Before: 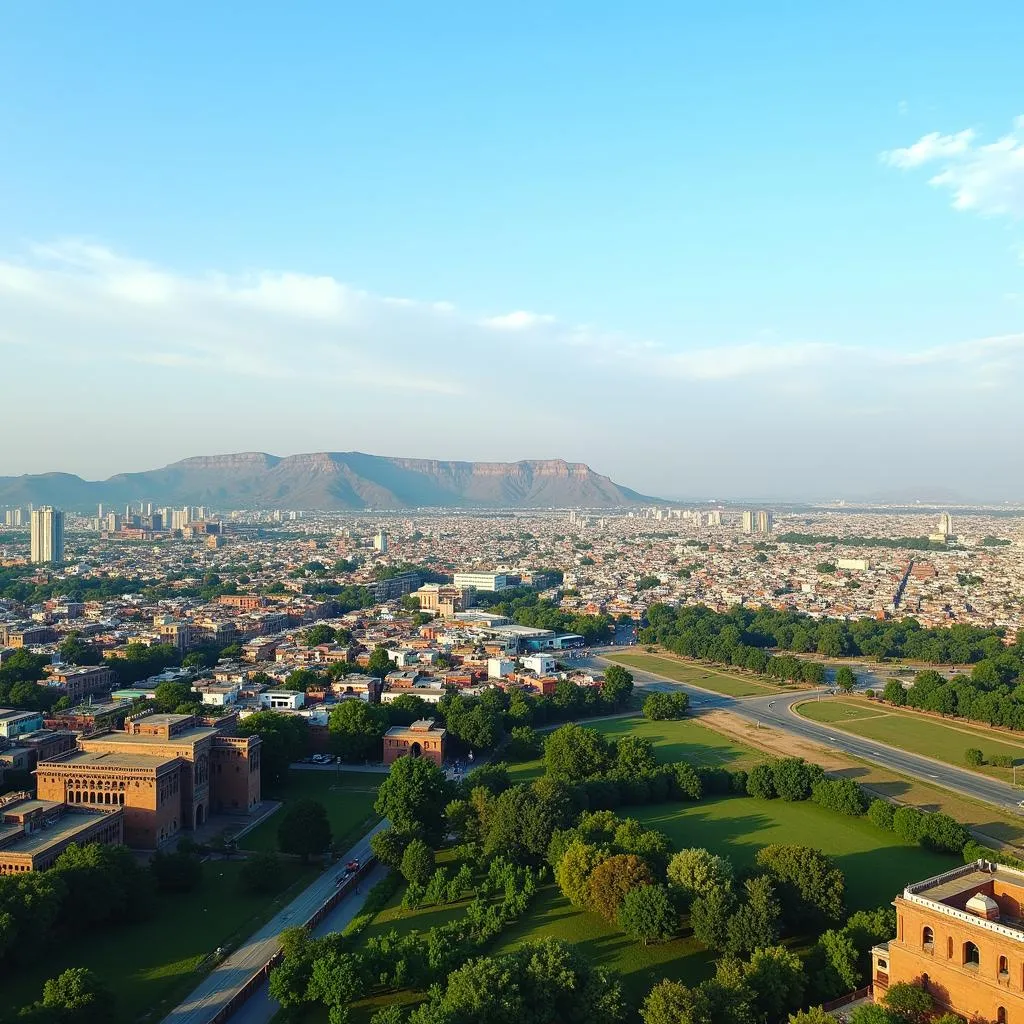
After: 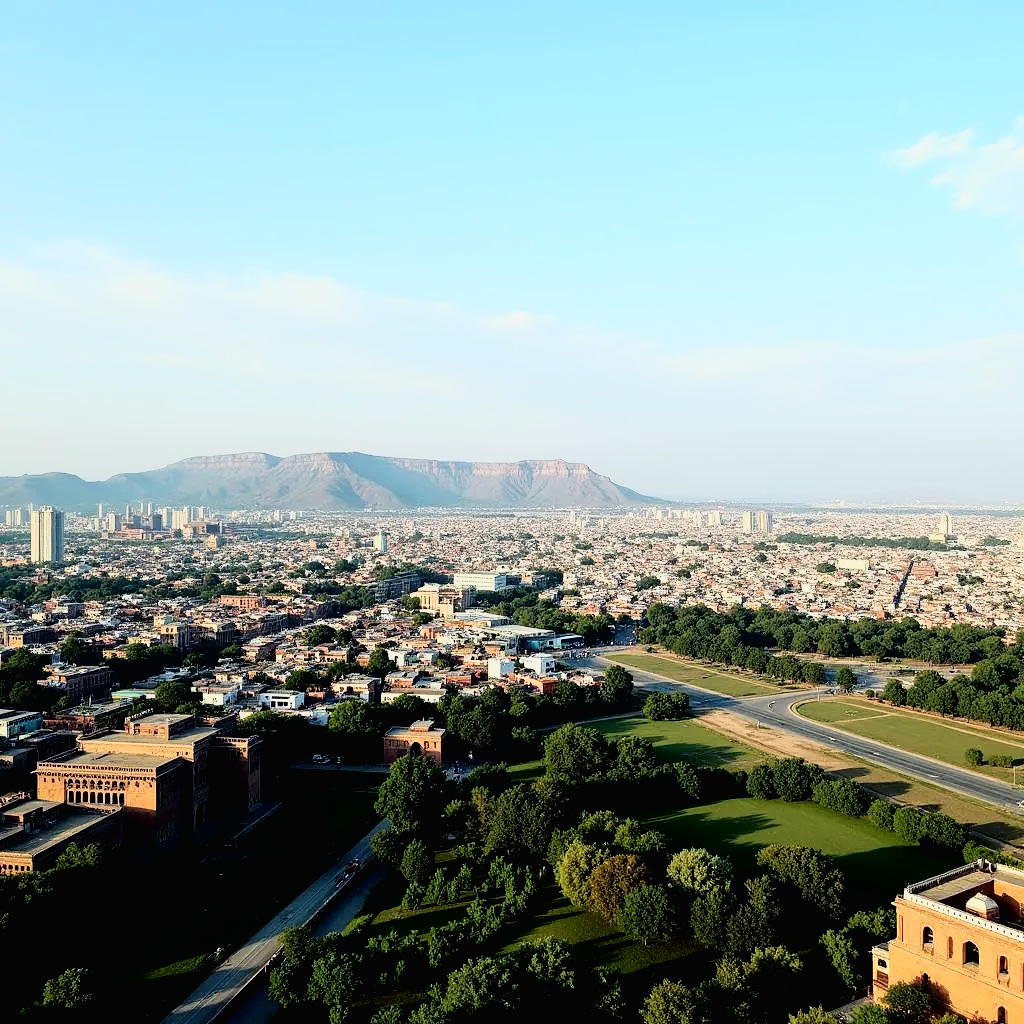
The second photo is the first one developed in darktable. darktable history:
tone curve: curves: ch0 [(0.016, 0.011) (0.084, 0.026) (0.469, 0.508) (0.721, 0.862) (1, 1)], color space Lab, independent channels, preserve colors none
filmic rgb: black relative exposure -3.88 EV, white relative exposure 3.48 EV, hardness 2.6, contrast 1.104
